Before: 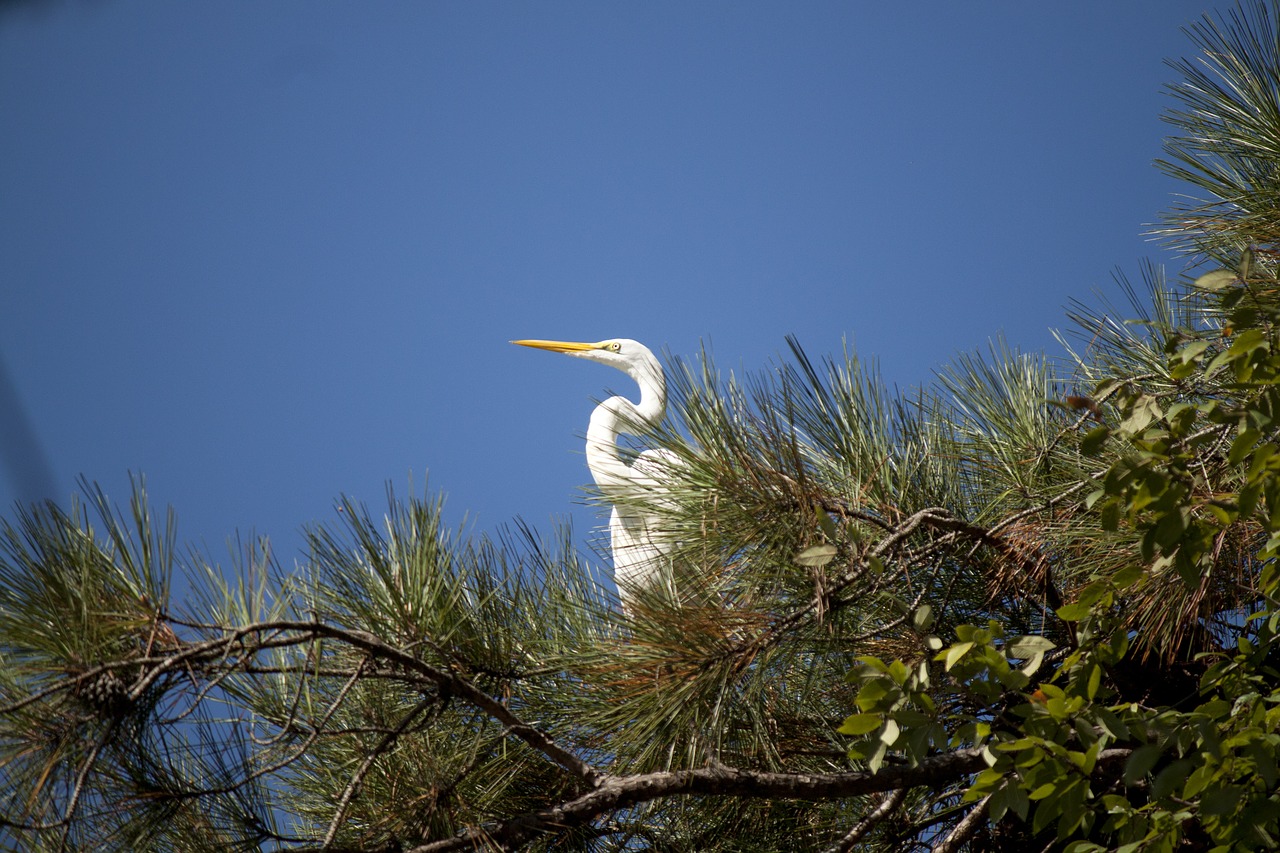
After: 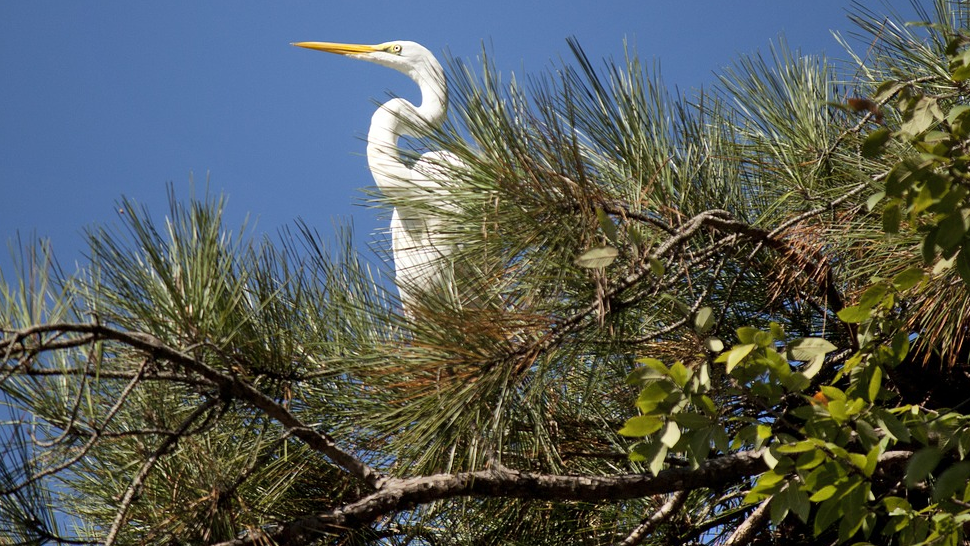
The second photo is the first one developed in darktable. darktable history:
shadows and highlights: soften with gaussian
crop and rotate: left 17.18%, top 35.076%, right 6.992%, bottom 0.825%
